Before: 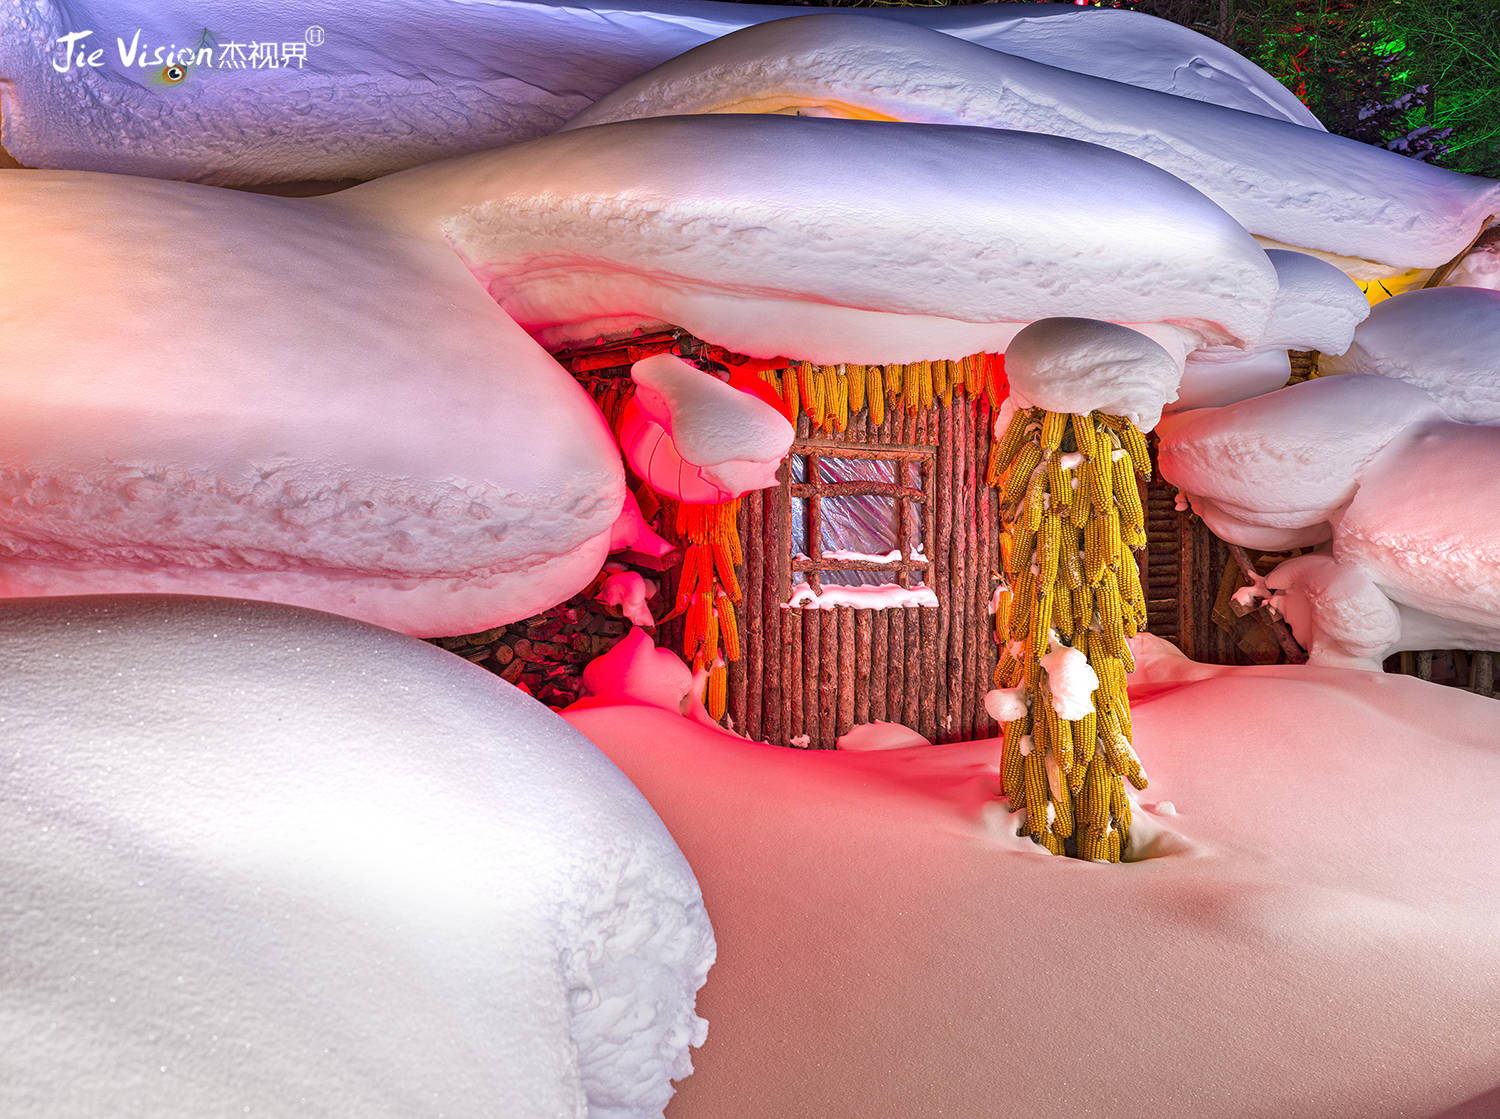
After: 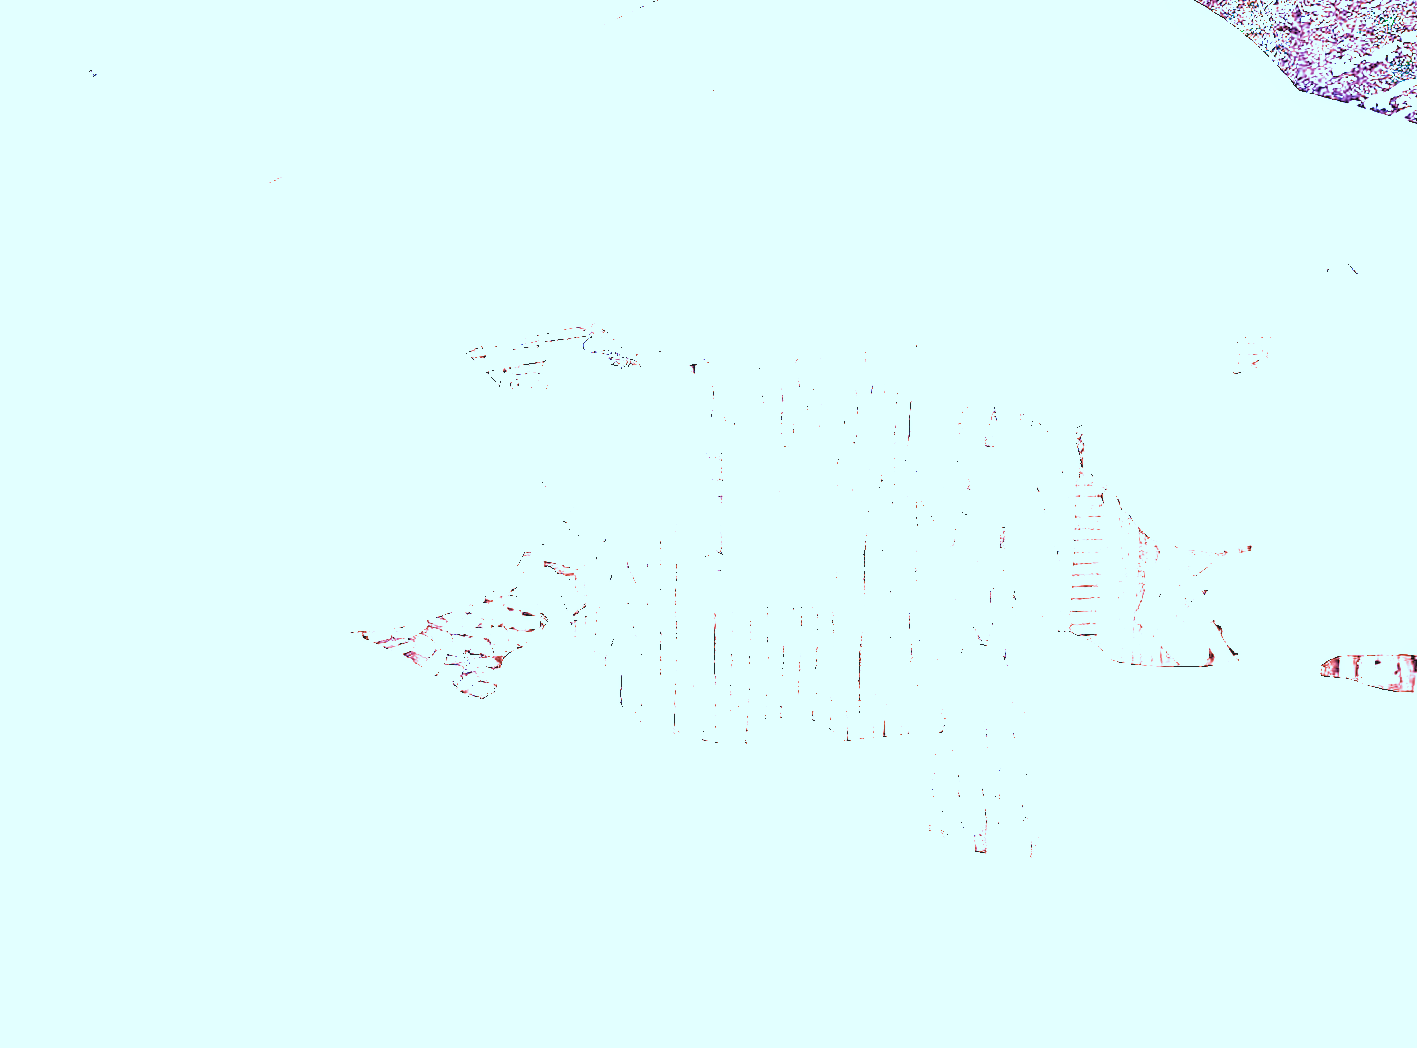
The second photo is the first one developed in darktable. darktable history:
local contrast: on, module defaults
color correction: highlights a* -12.64, highlights b* -18.1, saturation 0.7
filmic rgb: black relative exposure -8.2 EV, white relative exposure 2.2 EV, threshold 3 EV, hardness 7.11, latitude 75%, contrast 1.325, highlights saturation mix -2%, shadows ↔ highlights balance 30%, preserve chrominance RGB euclidean norm, color science v5 (2021), contrast in shadows safe, contrast in highlights safe, enable highlight reconstruction true
rotate and perspective: rotation 0.062°, lens shift (vertical) 0.115, lens shift (horizontal) -0.133, crop left 0.047, crop right 0.94, crop top 0.061, crop bottom 0.94
white balance: red 8, blue 8
